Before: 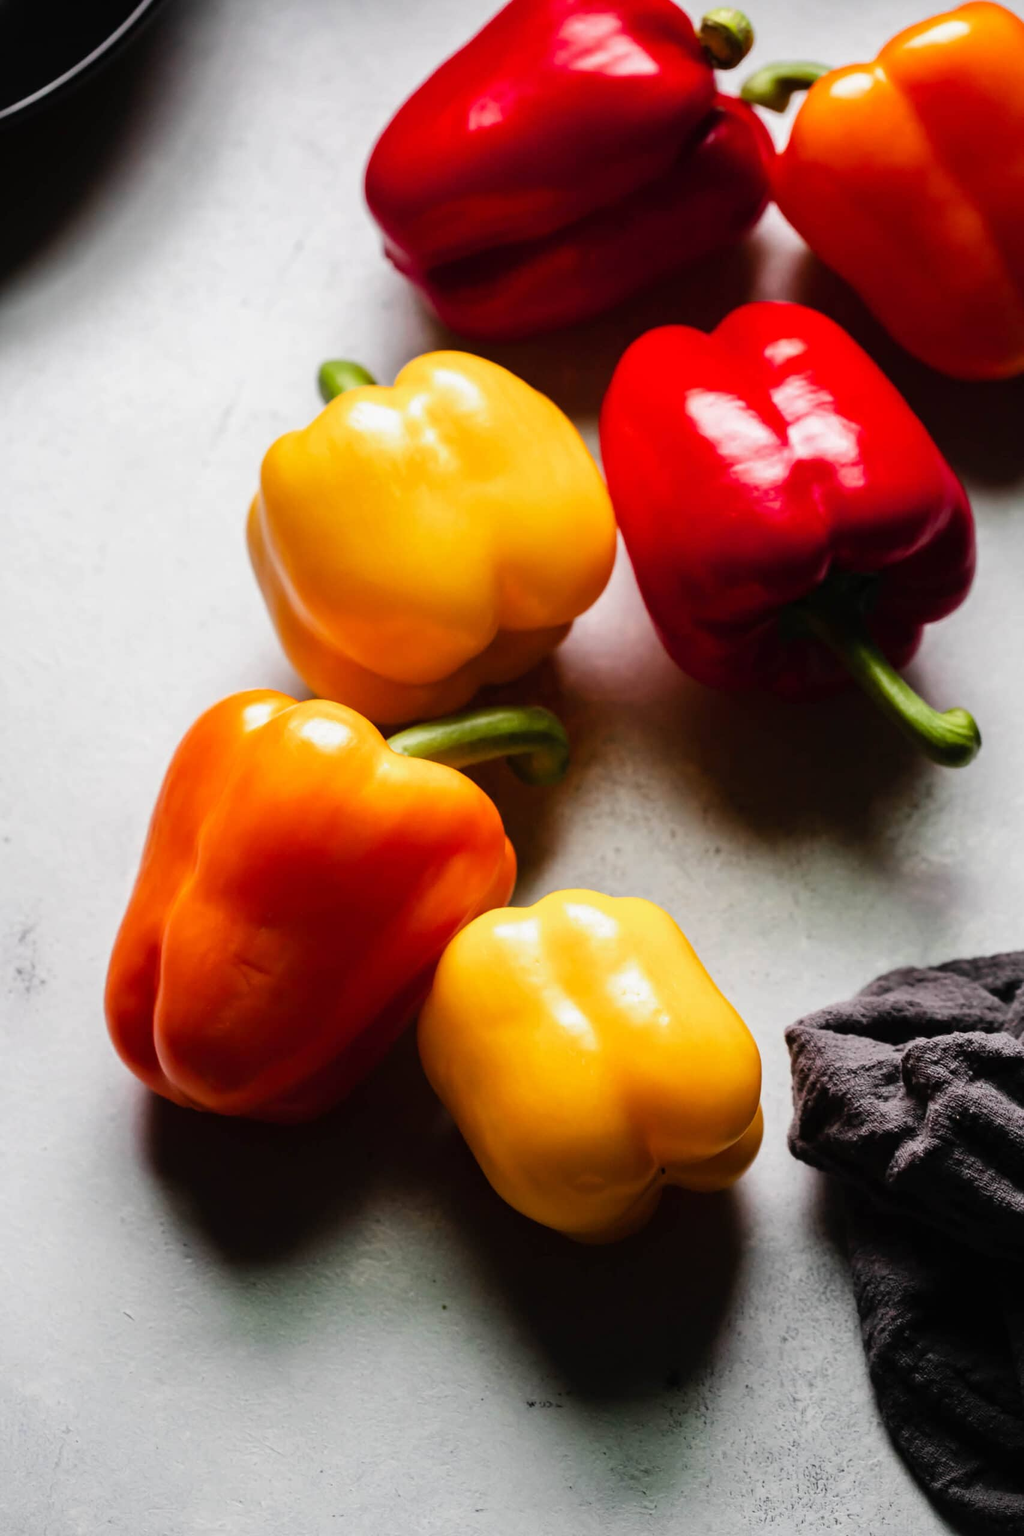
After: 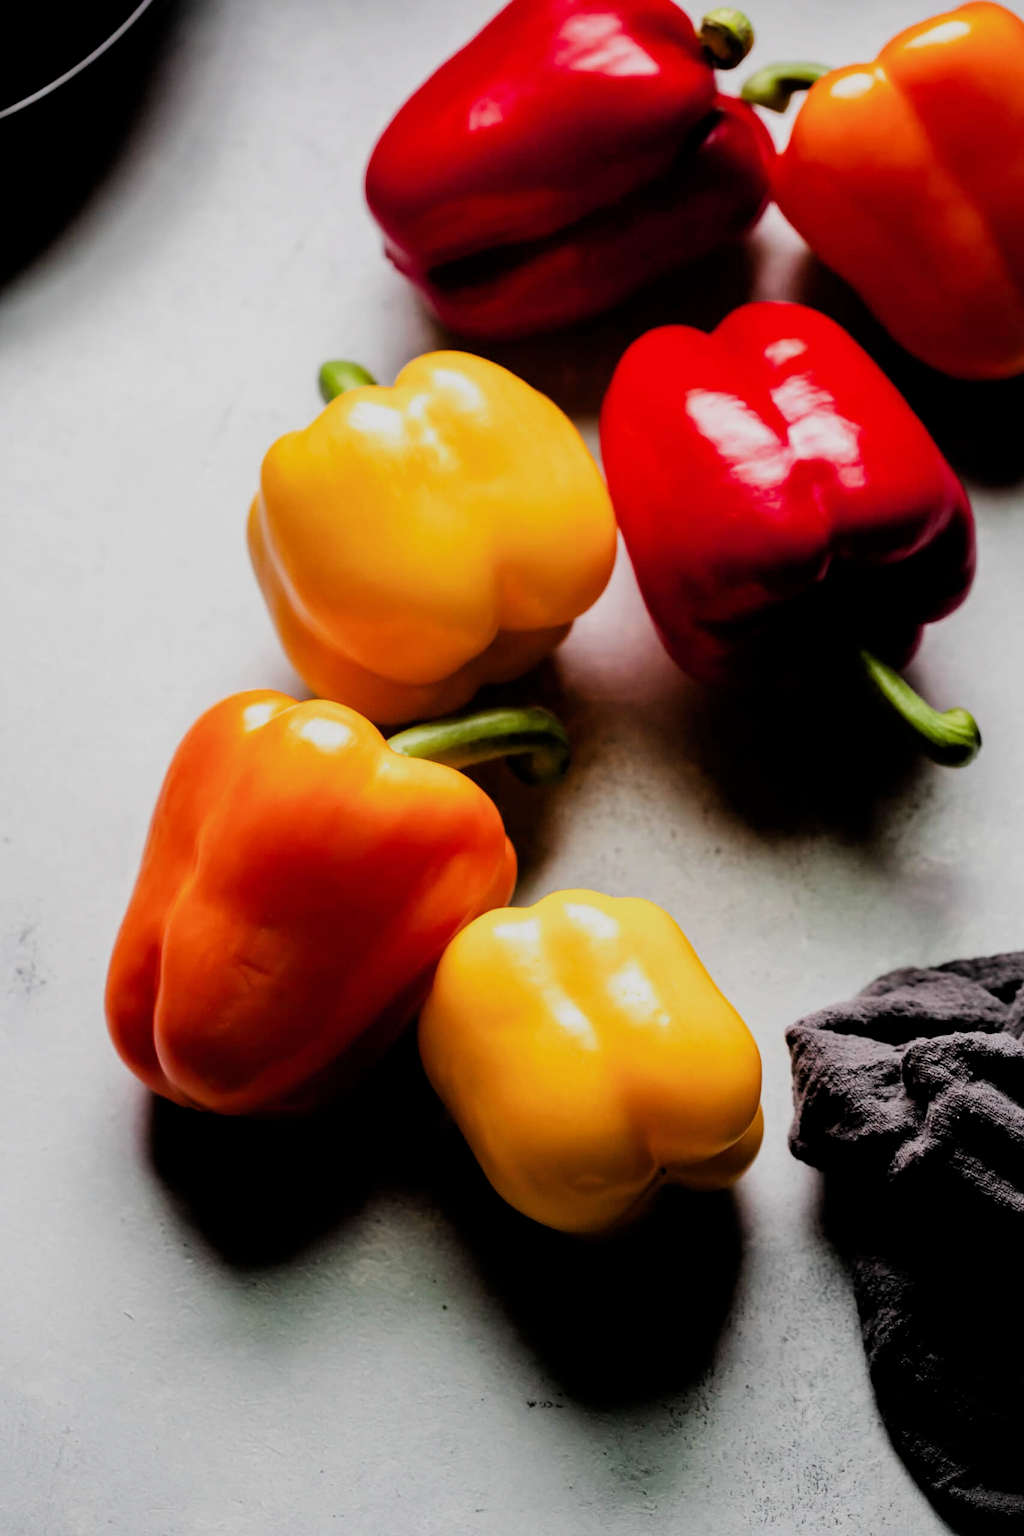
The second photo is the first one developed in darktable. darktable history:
filmic rgb: black relative exposure -7.78 EV, white relative exposure 4.42 EV, threshold 3.04 EV, target black luminance 0%, hardness 3.75, latitude 50.73%, contrast 1.064, highlights saturation mix 8.99%, shadows ↔ highlights balance -0.282%, iterations of high-quality reconstruction 0, enable highlight reconstruction true
